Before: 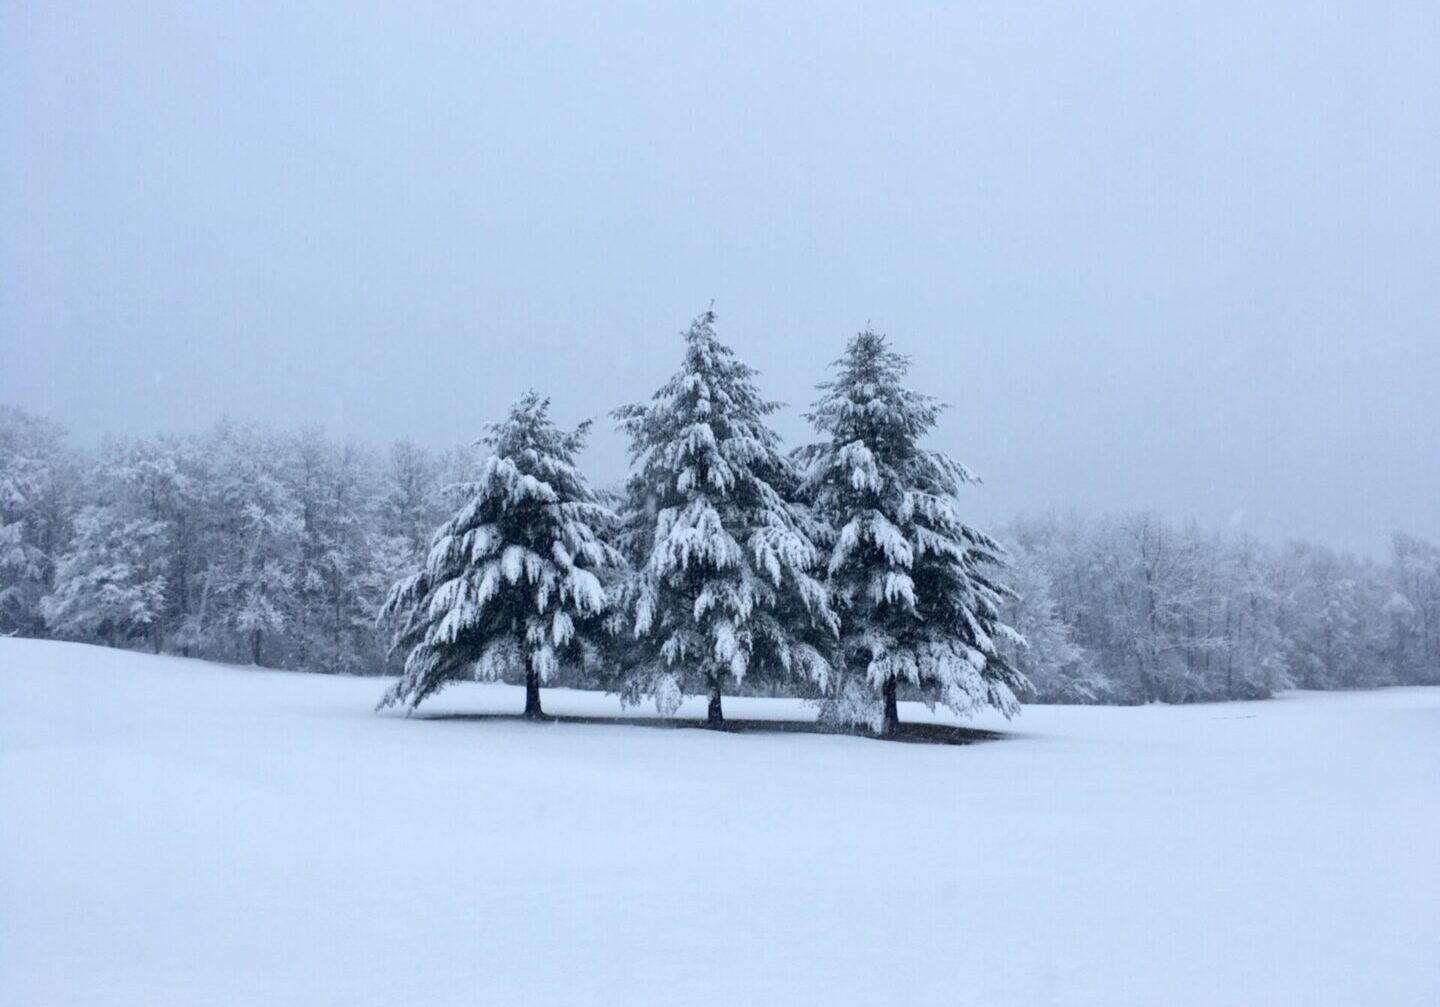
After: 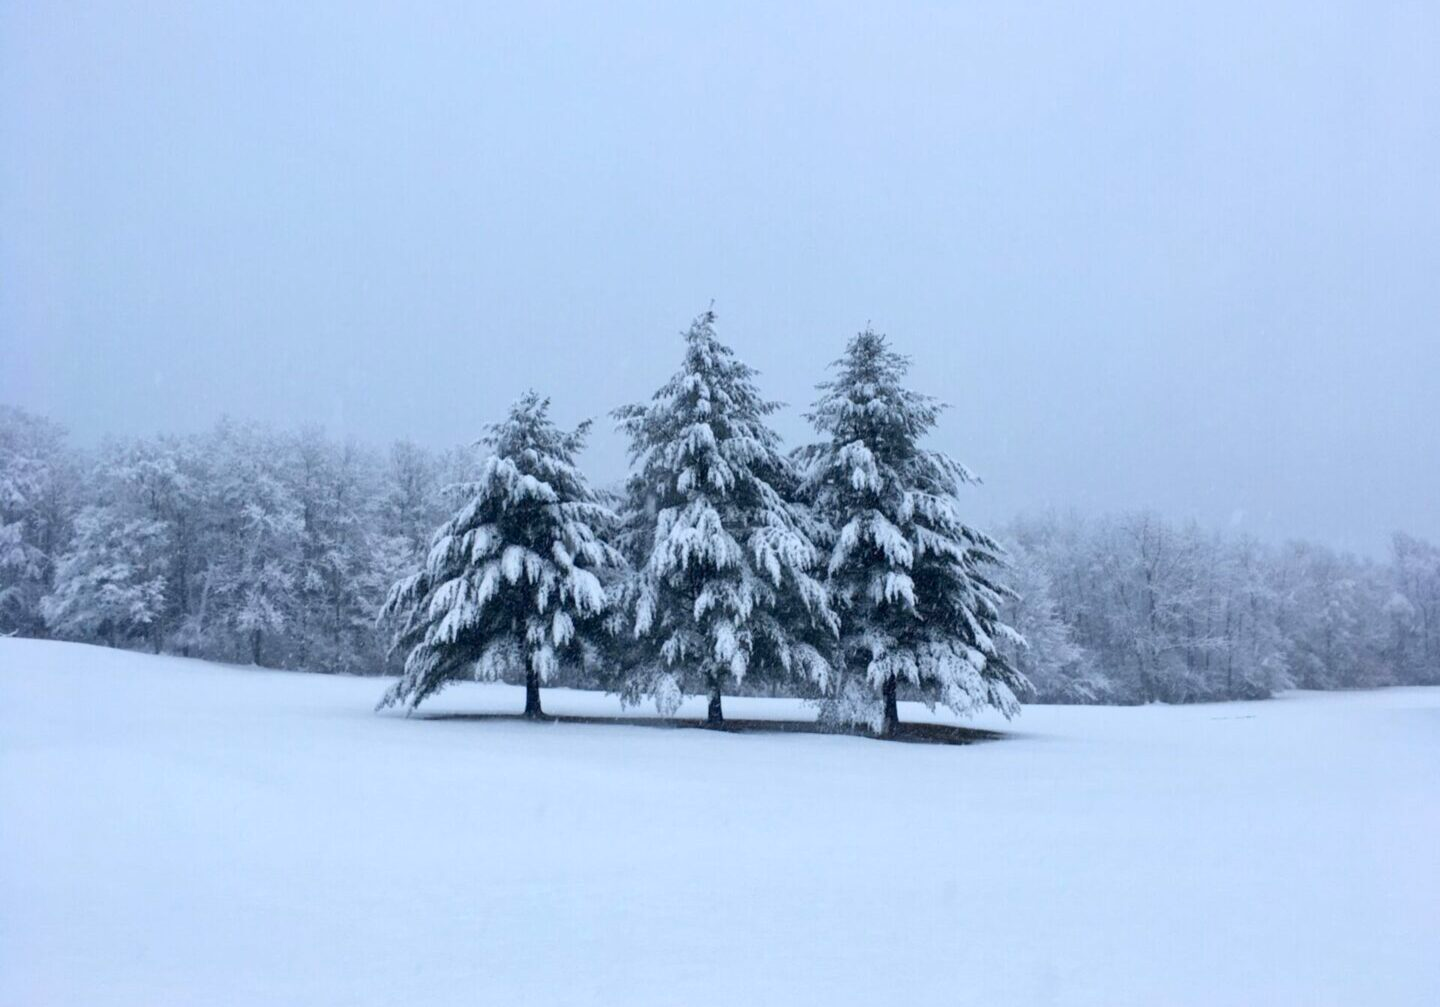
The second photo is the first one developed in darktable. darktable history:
tone equalizer: edges refinement/feathering 500, mask exposure compensation -1.57 EV, preserve details no
contrast brightness saturation: saturation 0.185
